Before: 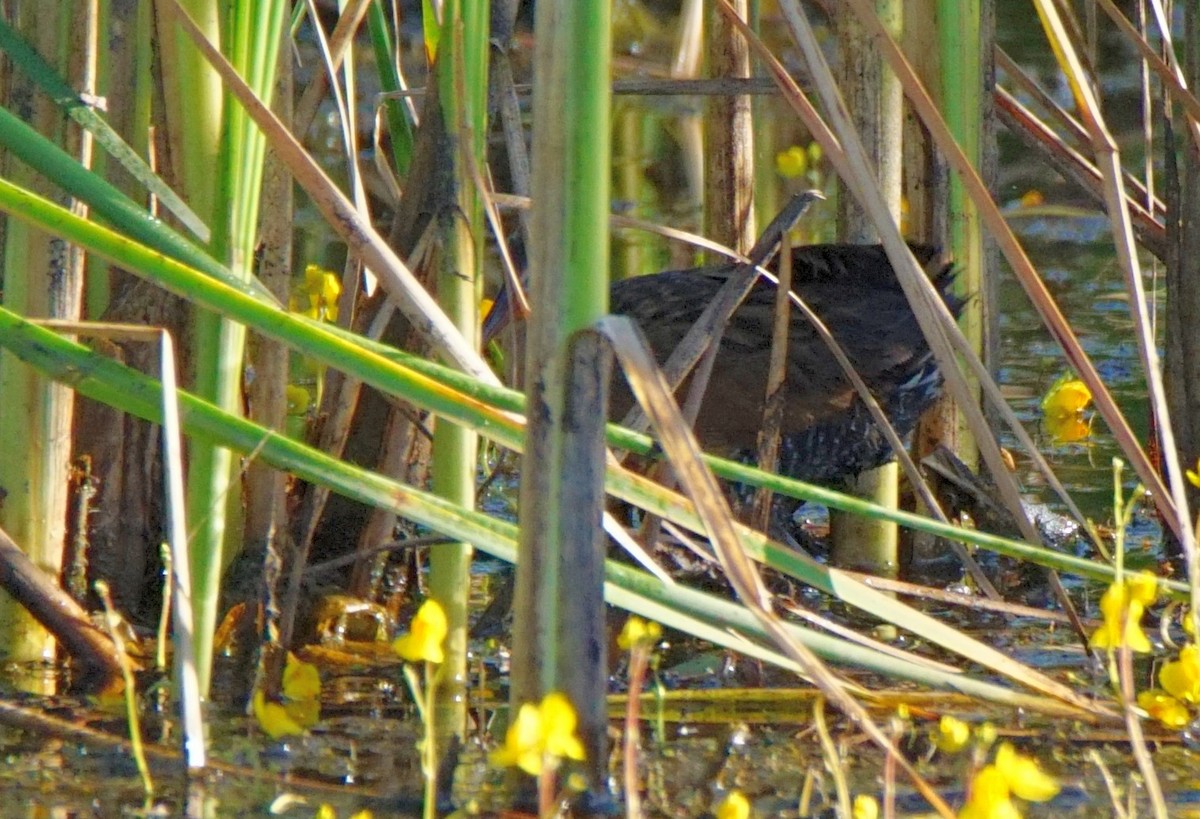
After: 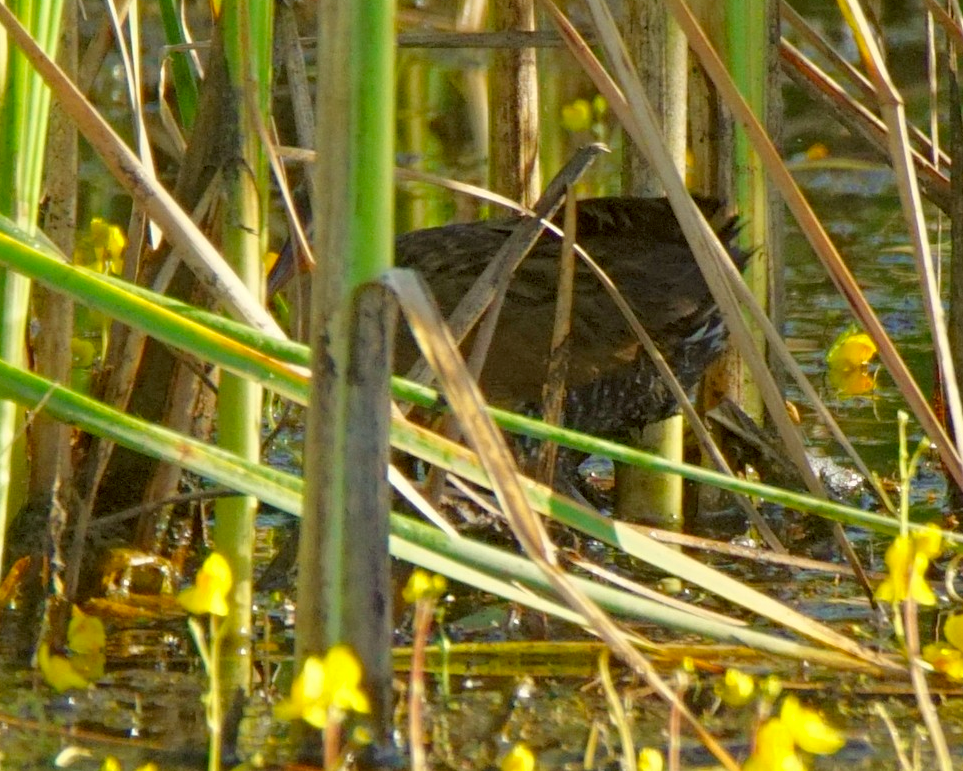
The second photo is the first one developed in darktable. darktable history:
crop and rotate: left 17.959%, top 5.771%, right 1.742%
color correction: highlights a* -1.43, highlights b* 10.12, shadows a* 0.395, shadows b* 19.35
